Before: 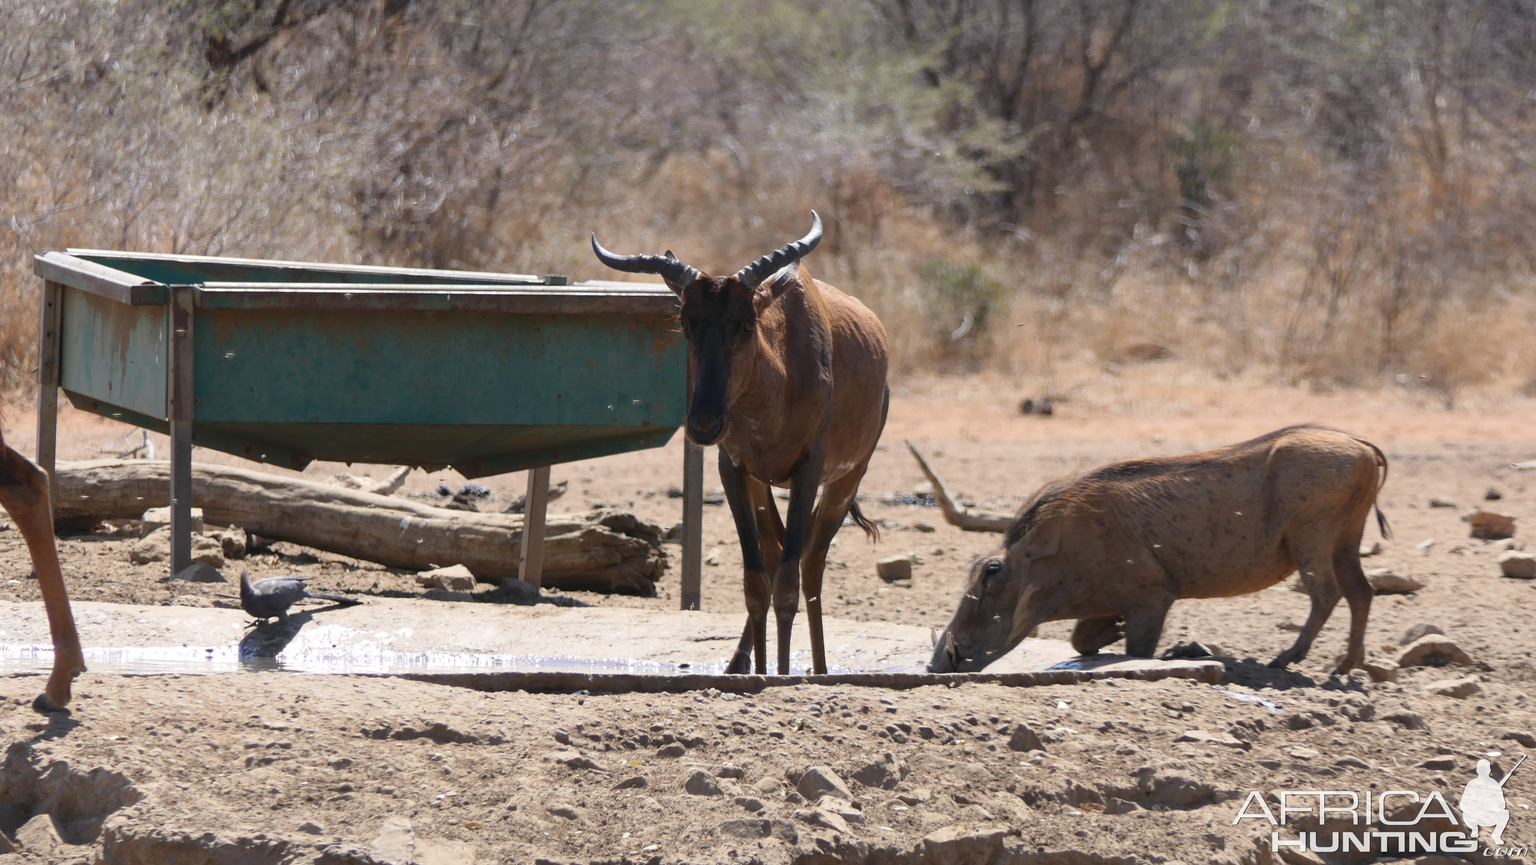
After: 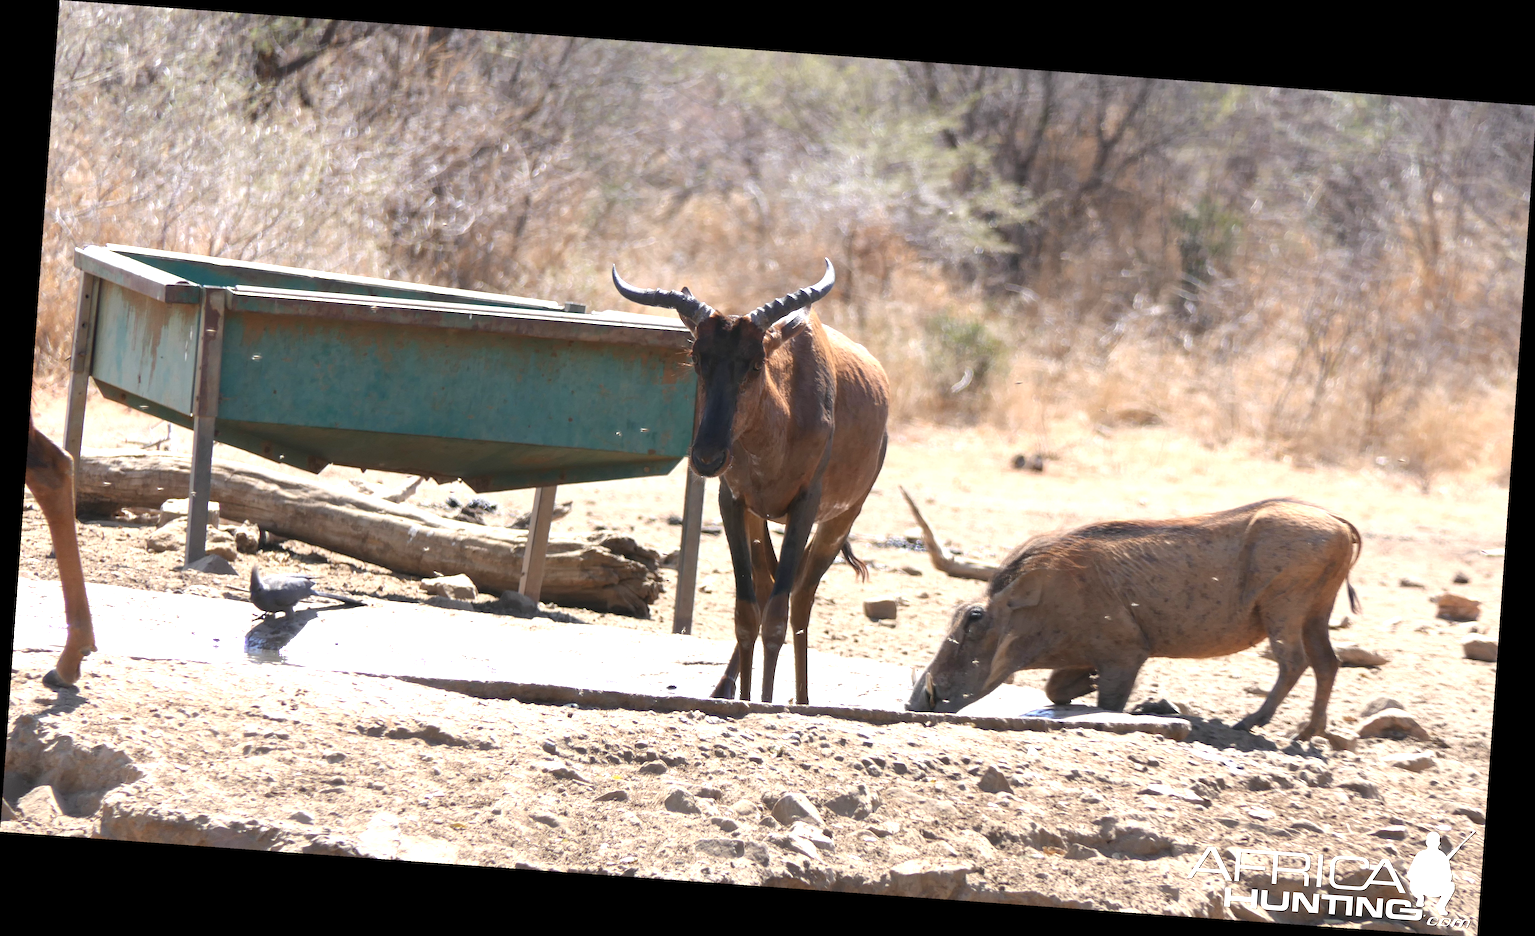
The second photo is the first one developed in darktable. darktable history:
exposure: exposure 1 EV, compensate highlight preservation false
rotate and perspective: rotation 4.1°, automatic cropping off
